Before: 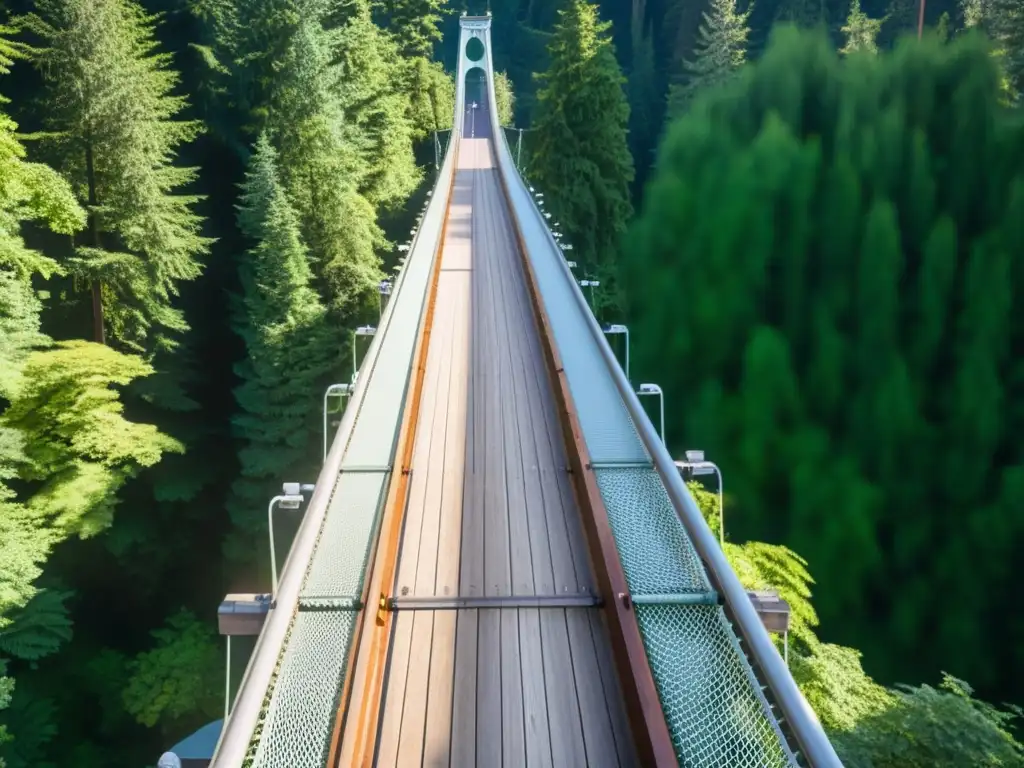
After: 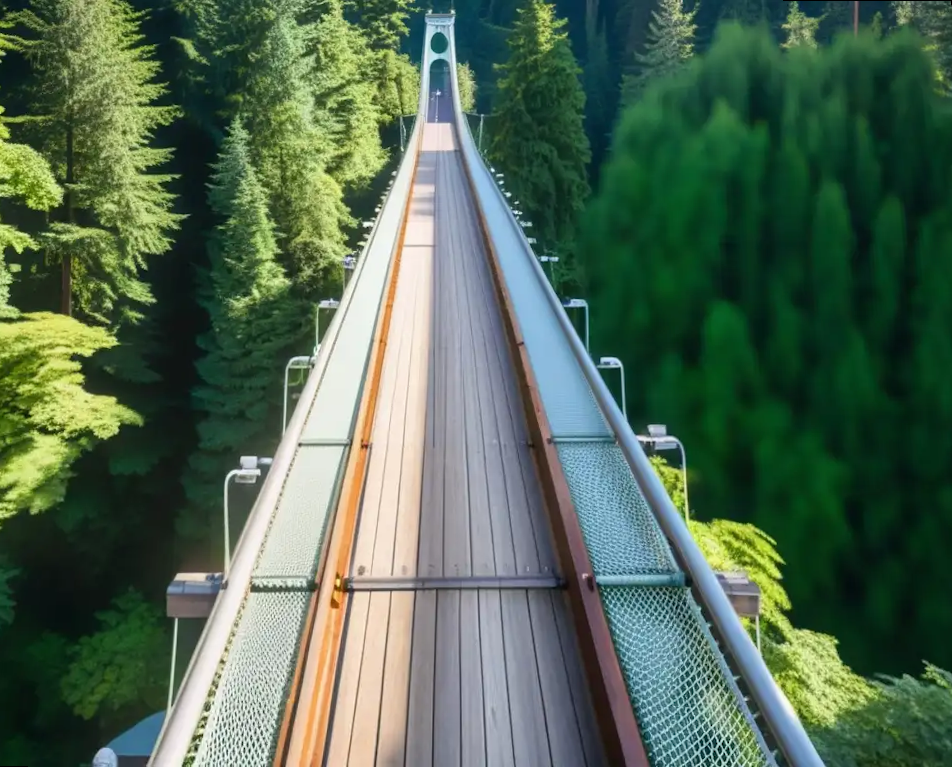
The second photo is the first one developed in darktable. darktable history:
rotate and perspective: rotation 0.215°, lens shift (vertical) -0.139, crop left 0.069, crop right 0.939, crop top 0.002, crop bottom 0.996
